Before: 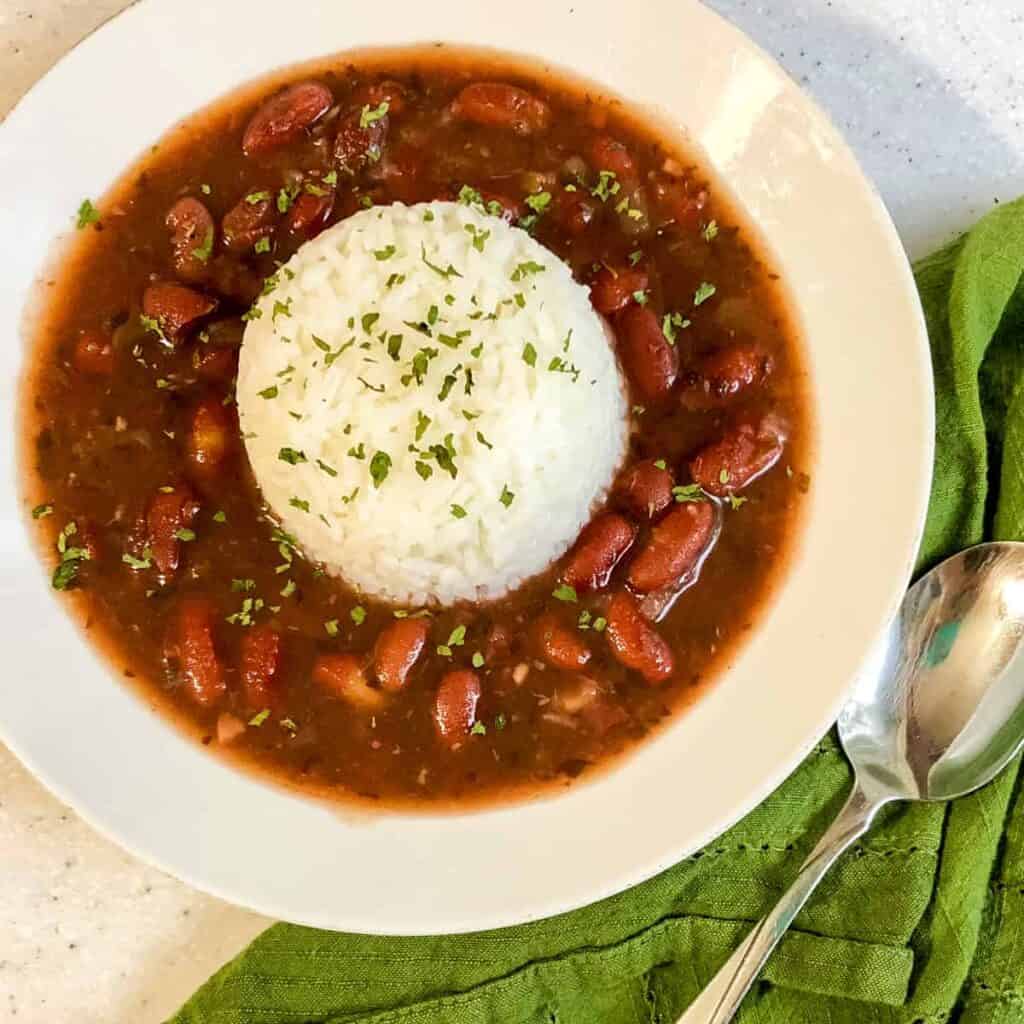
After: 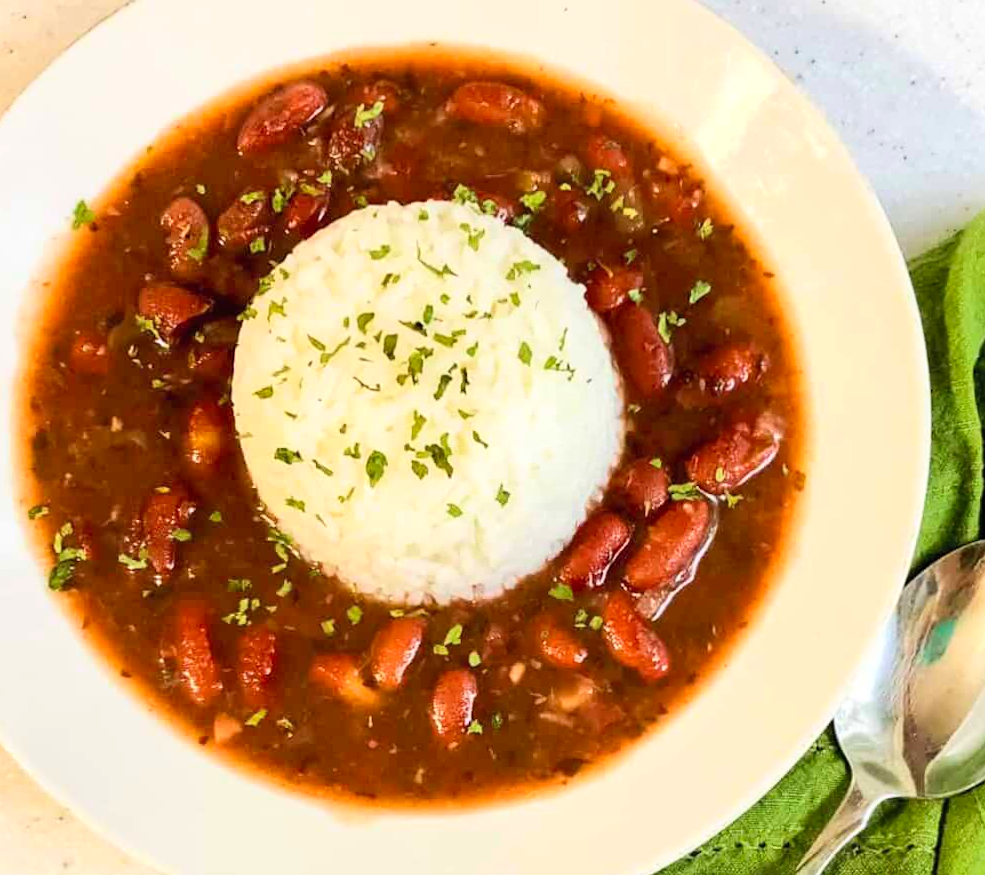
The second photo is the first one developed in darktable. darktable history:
contrast brightness saturation: contrast 0.2, brightness 0.16, saturation 0.22
crop and rotate: angle 0.2°, left 0.275%, right 3.127%, bottom 14.18%
